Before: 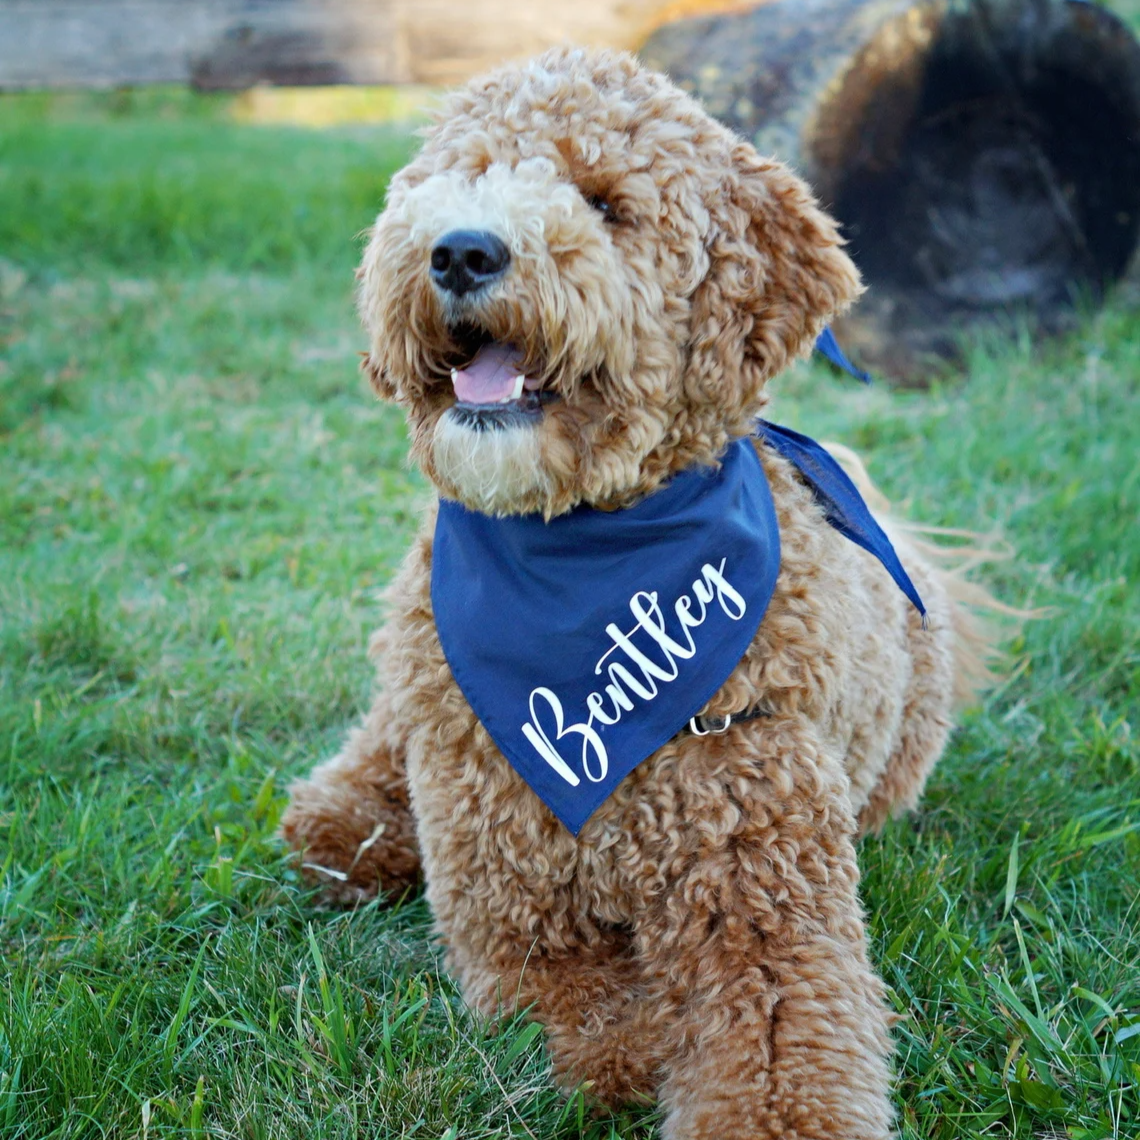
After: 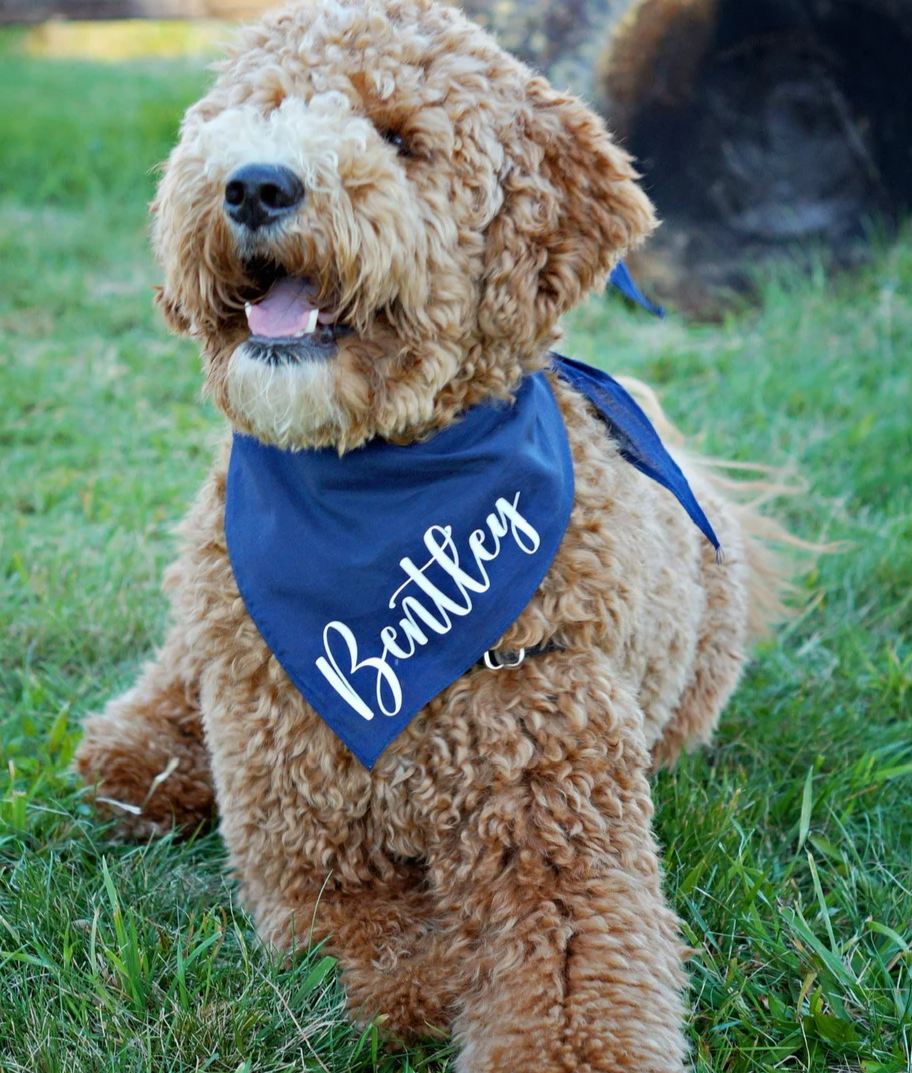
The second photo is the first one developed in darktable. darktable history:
crop and rotate: left 18.123%, top 5.866%, right 1.807%
